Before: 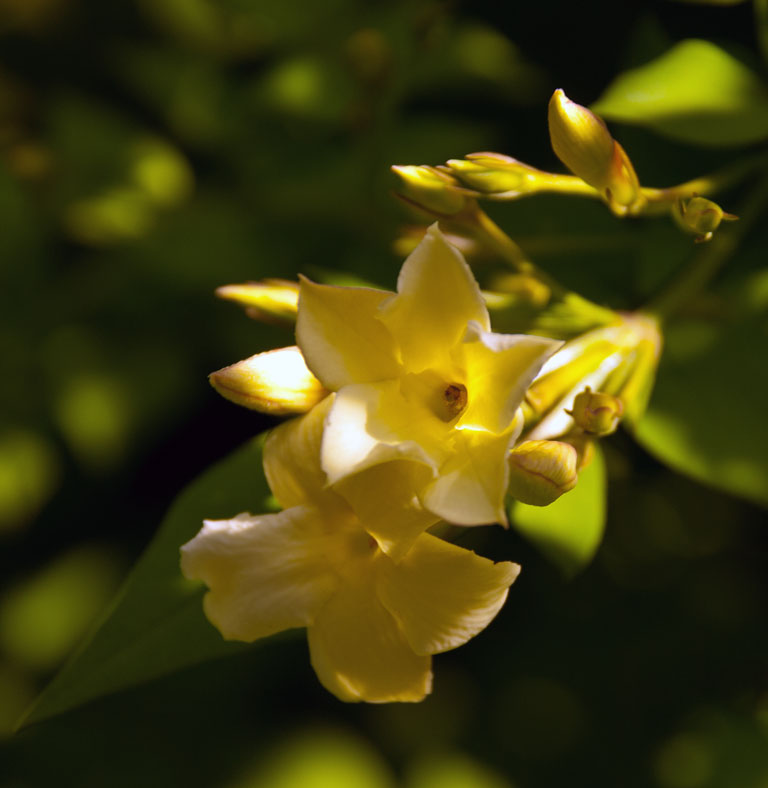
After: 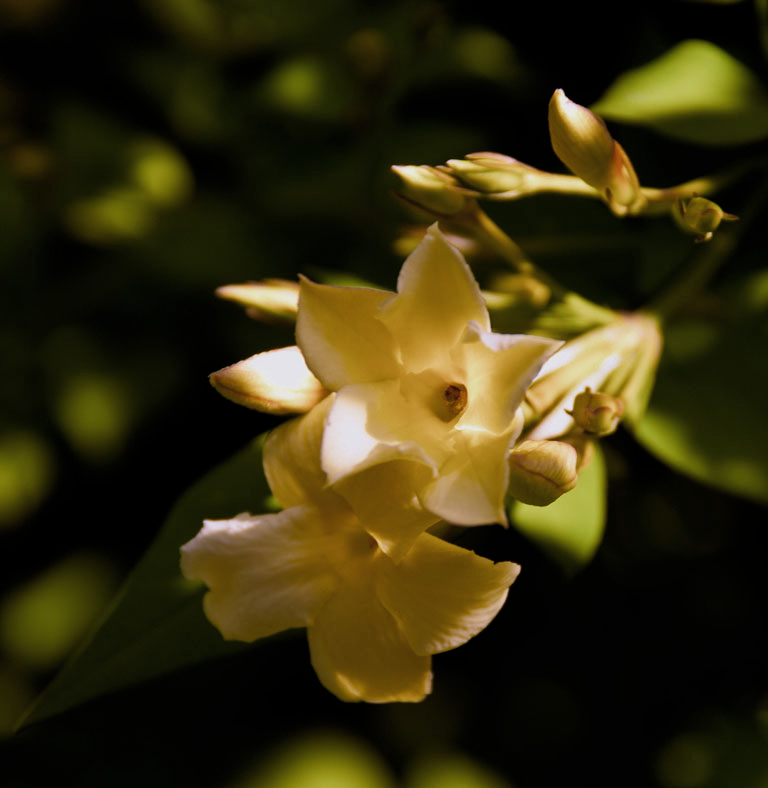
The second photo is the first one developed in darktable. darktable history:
filmic rgb: middle gray luminance 21.73%, black relative exposure -14 EV, white relative exposure 2.96 EV, threshold 6 EV, target black luminance 0%, hardness 8.81, latitude 59.69%, contrast 1.208, highlights saturation mix 5%, shadows ↔ highlights balance 41.6%, add noise in highlights 0, color science v3 (2019), use custom middle-gray values true, iterations of high-quality reconstruction 0, contrast in highlights soft, enable highlight reconstruction true
white balance: red 1.05, blue 1.072
tone equalizer: -8 EV 0.06 EV, smoothing diameter 25%, edges refinement/feathering 10, preserve details guided filter
